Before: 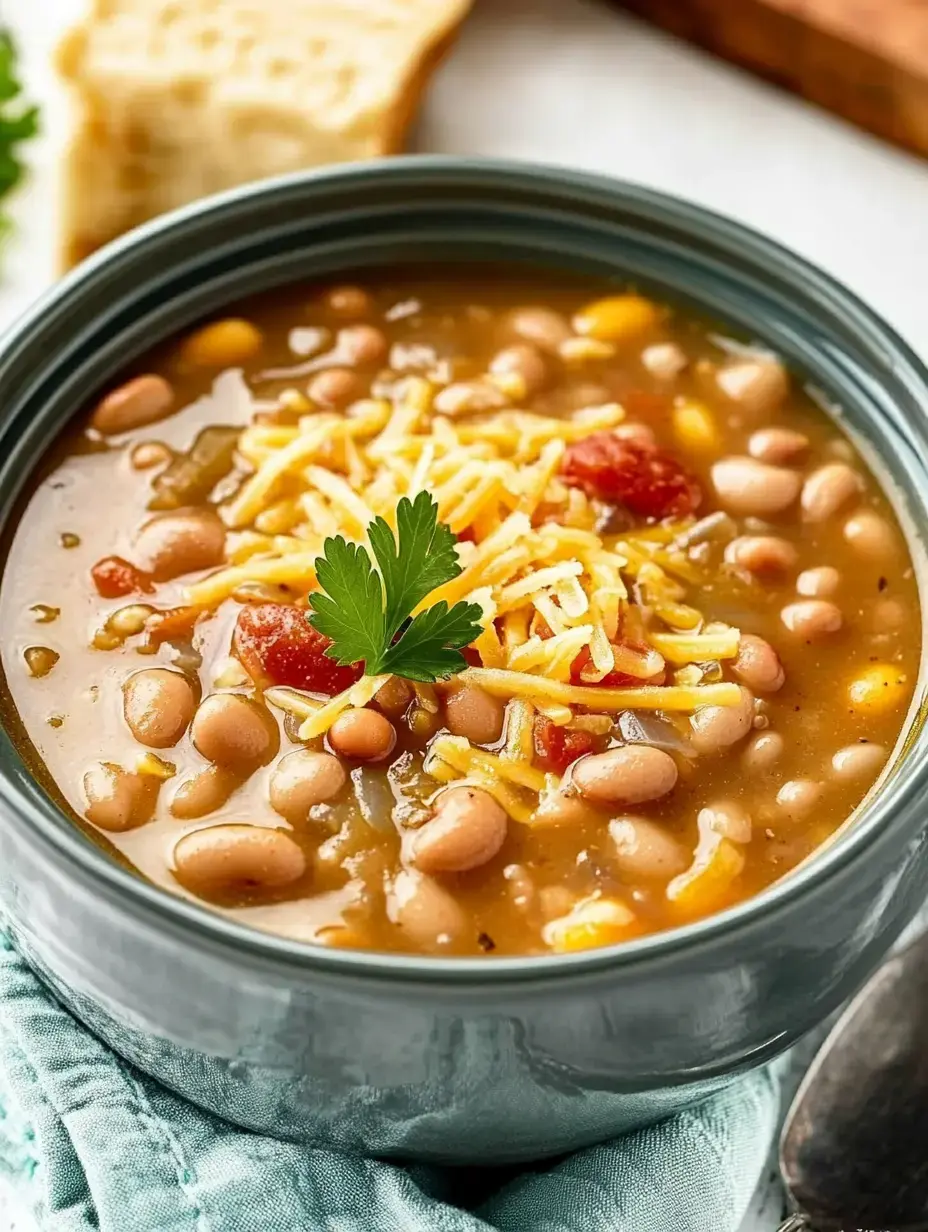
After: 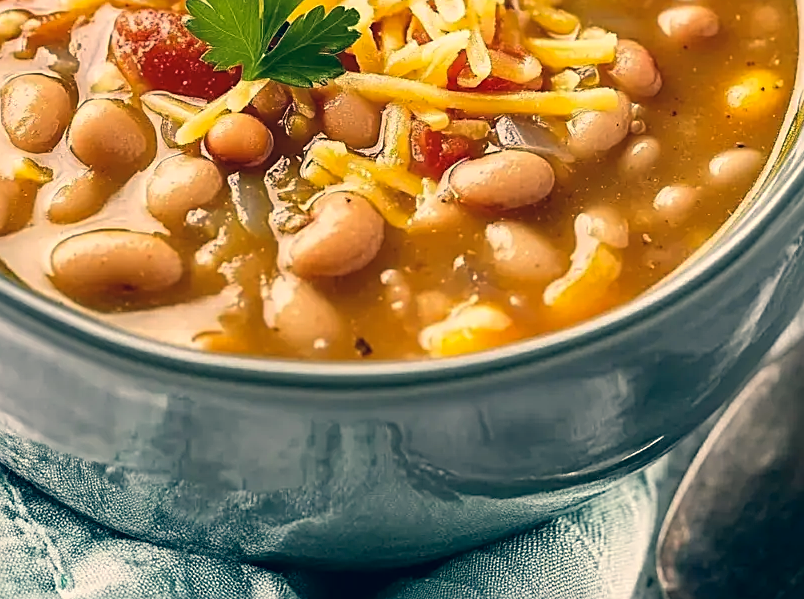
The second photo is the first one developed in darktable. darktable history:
exposure: exposure -0.028 EV, compensate highlight preservation false
sharpen: on, module defaults
color correction: highlights a* 10.29, highlights b* 14.56, shadows a* -10.27, shadows b* -15
crop and rotate: left 13.286%, top 48.354%, bottom 2.954%
